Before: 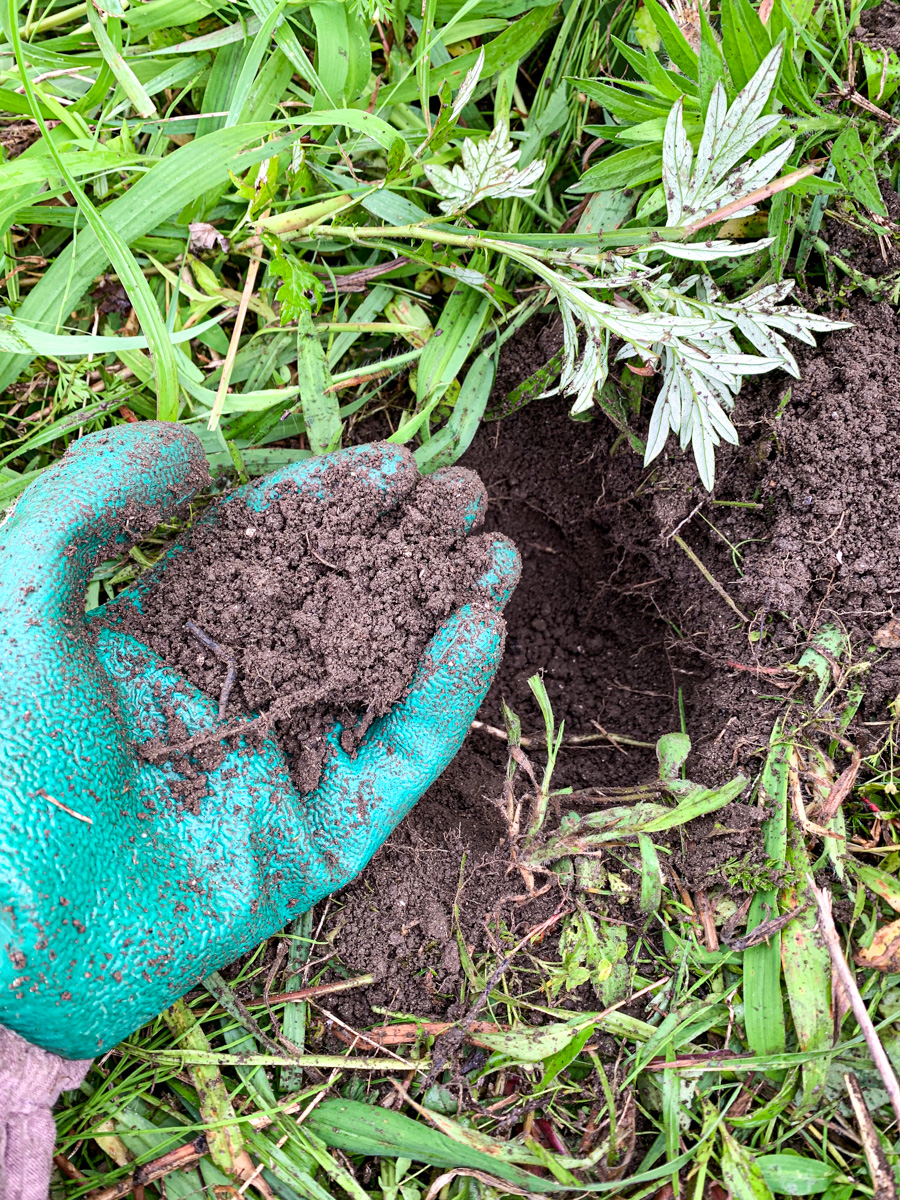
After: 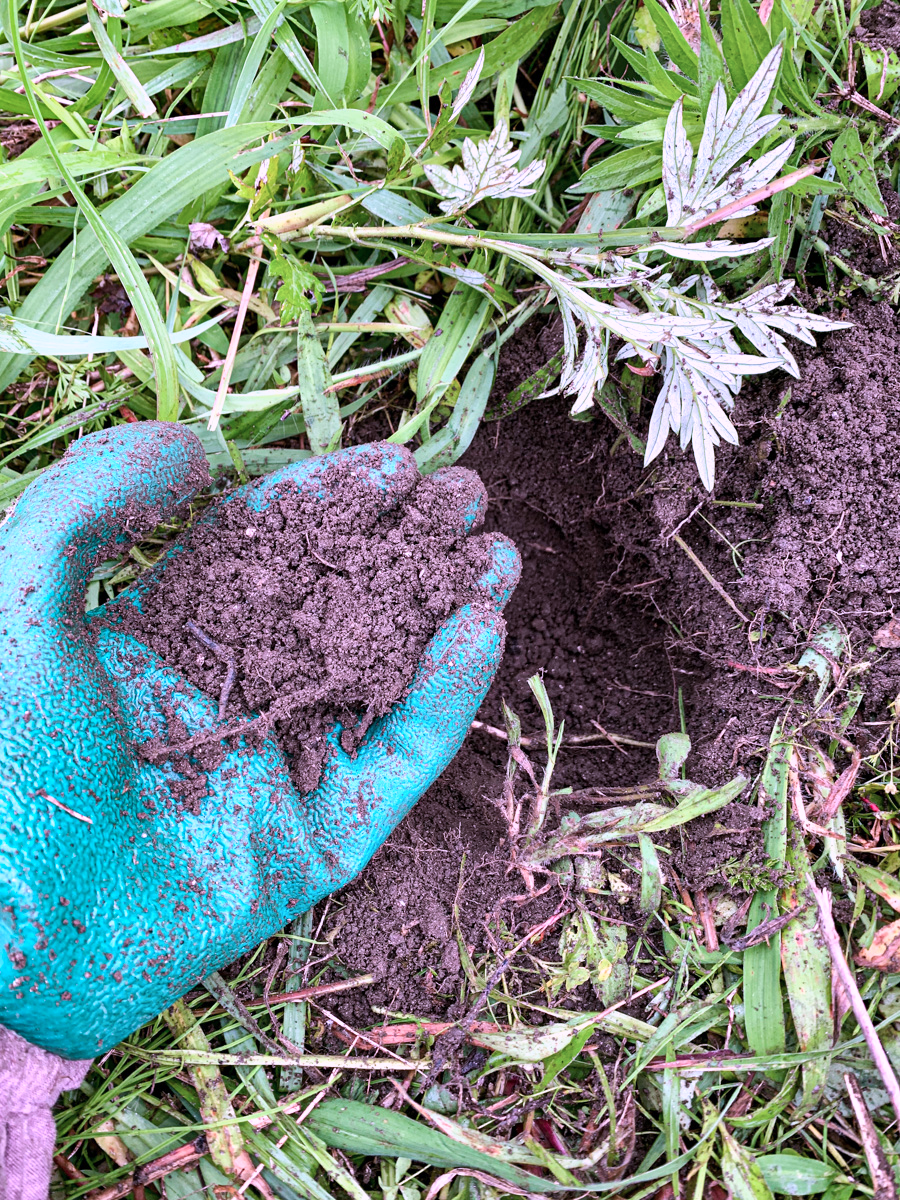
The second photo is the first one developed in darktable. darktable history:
shadows and highlights: low approximation 0.01, soften with gaussian
color correction: highlights a* 15.03, highlights b* -25.07
